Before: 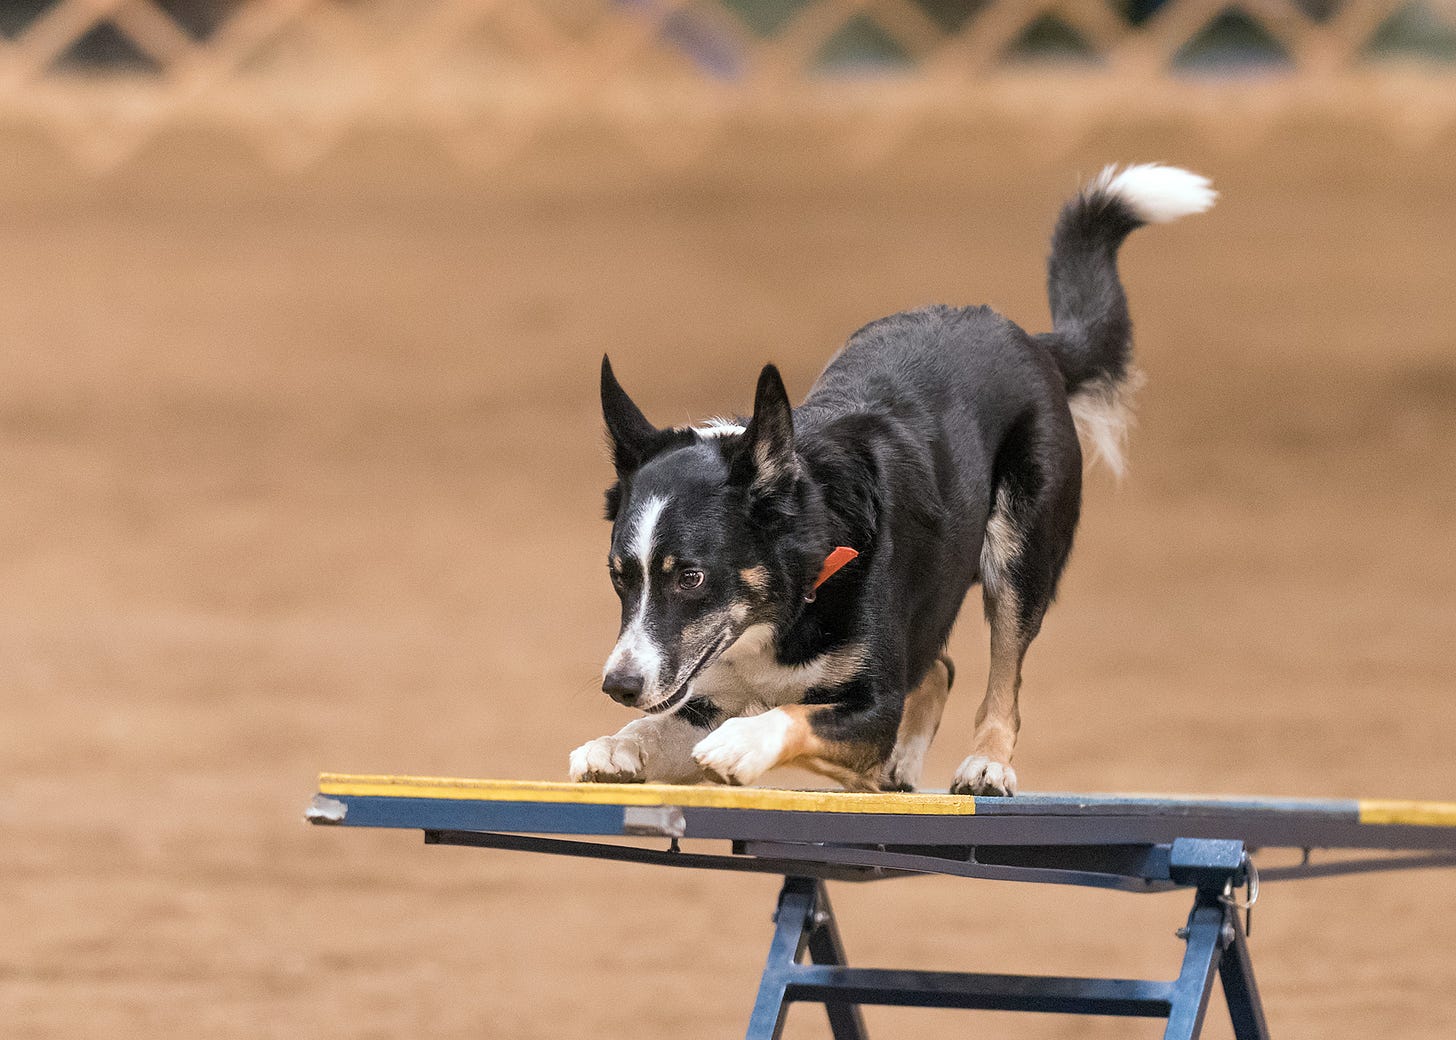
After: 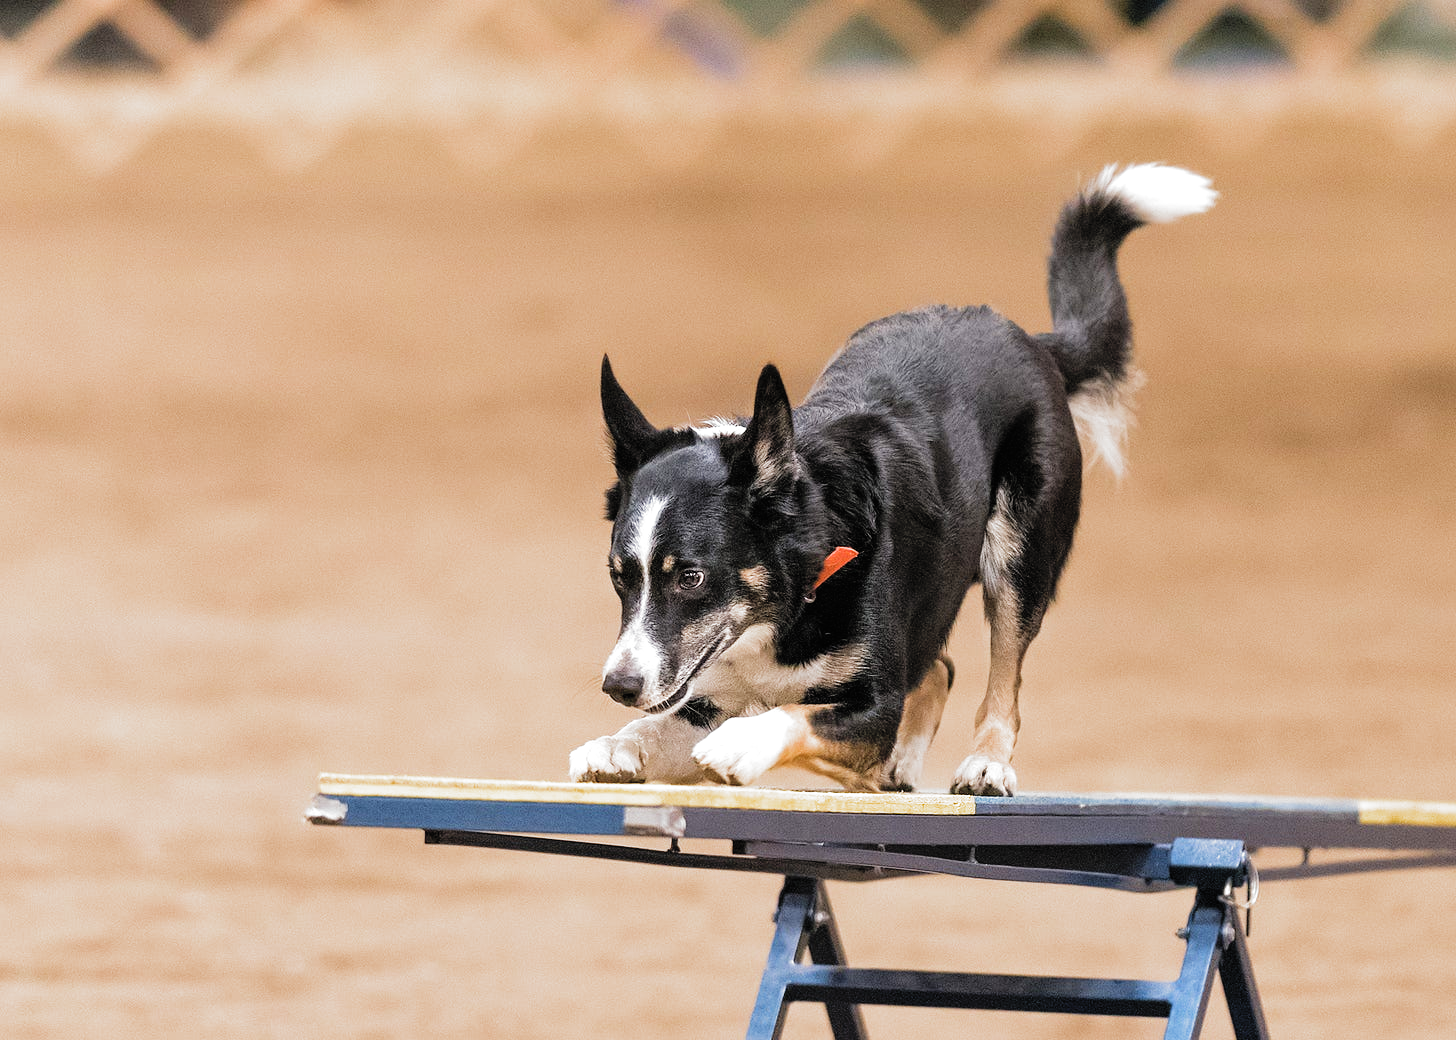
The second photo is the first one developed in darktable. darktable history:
contrast brightness saturation: brightness 0.152
filmic rgb: black relative exposure -8.03 EV, white relative exposure 2.19 EV, hardness 6.97, add noise in highlights 0, preserve chrominance no, color science v3 (2019), use custom middle-gray values true, iterations of high-quality reconstruction 10, contrast in highlights soft
